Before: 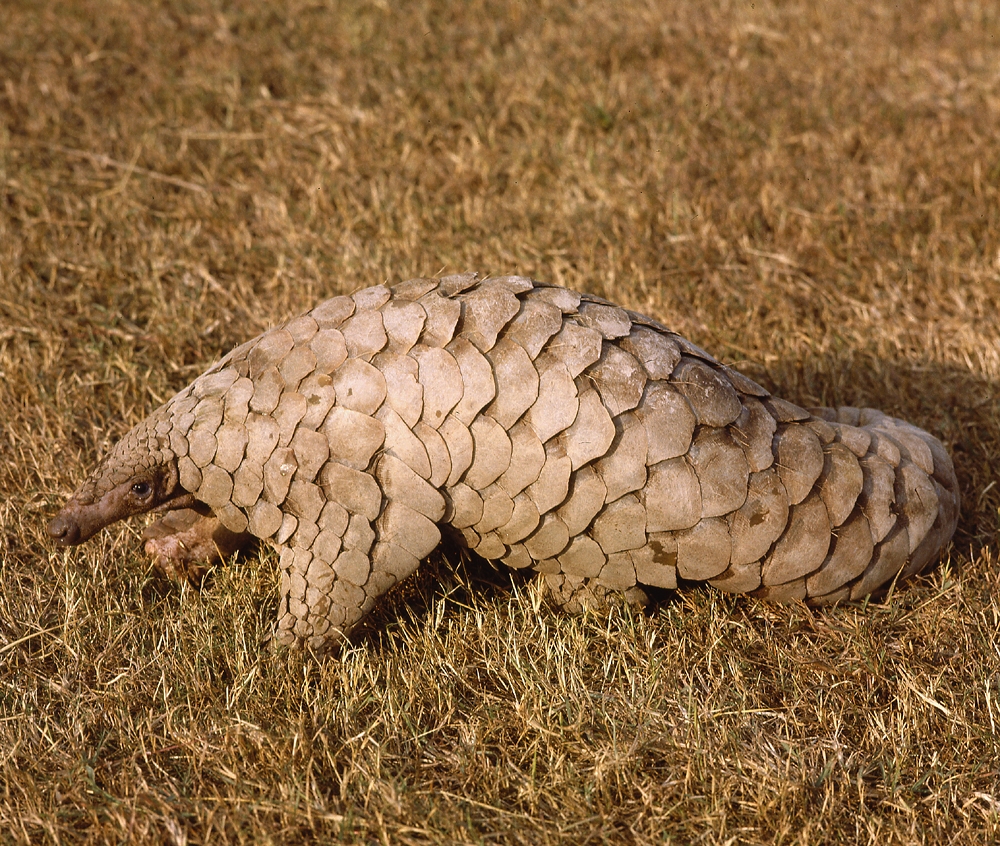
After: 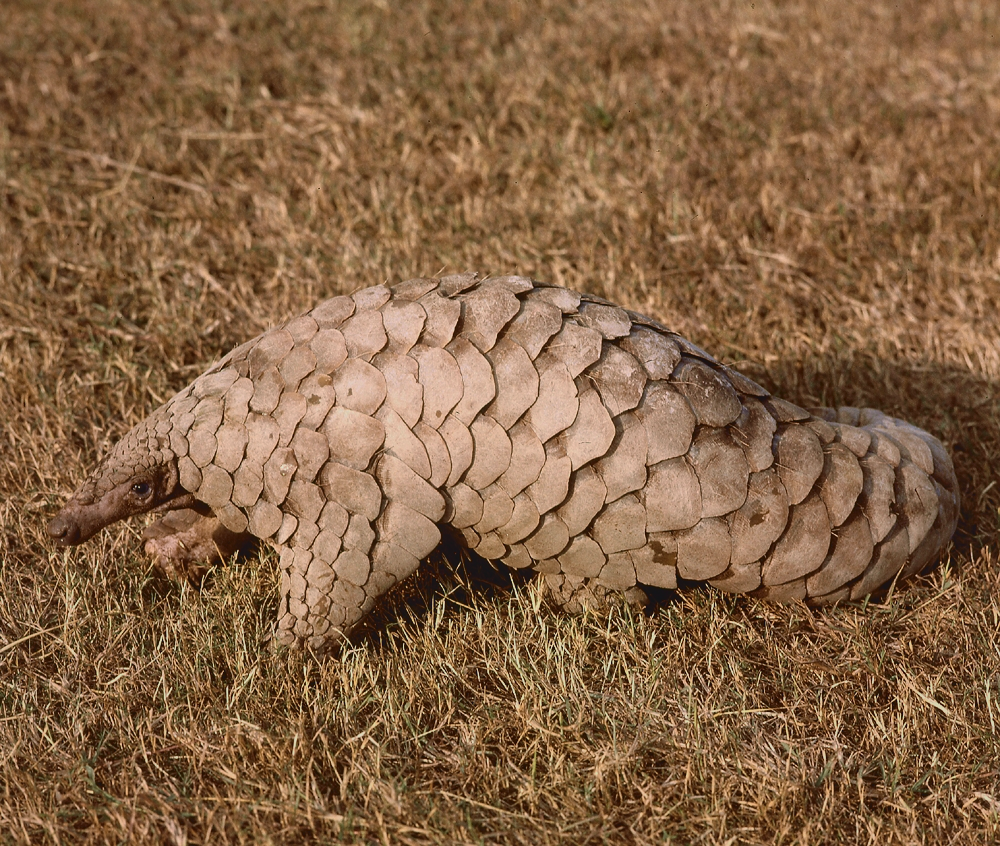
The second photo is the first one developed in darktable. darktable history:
shadows and highlights: shadows 30.16
base curve: curves: ch0 [(0, 0) (0.74, 0.67) (1, 1)], preserve colors none
local contrast: mode bilateral grid, contrast 20, coarseness 50, detail 120%, midtone range 0.2
tone curve: curves: ch0 [(0, 0.047) (0.15, 0.127) (0.46, 0.466) (0.751, 0.788) (1, 0.961)]; ch1 [(0, 0) (0.43, 0.408) (0.476, 0.469) (0.505, 0.501) (0.553, 0.557) (0.592, 0.58) (0.631, 0.625) (1, 1)]; ch2 [(0, 0) (0.505, 0.495) (0.55, 0.557) (0.583, 0.573) (1, 1)], color space Lab, independent channels, preserve colors none
color balance rgb: perceptual saturation grading › global saturation 0.54%, contrast -10.271%
